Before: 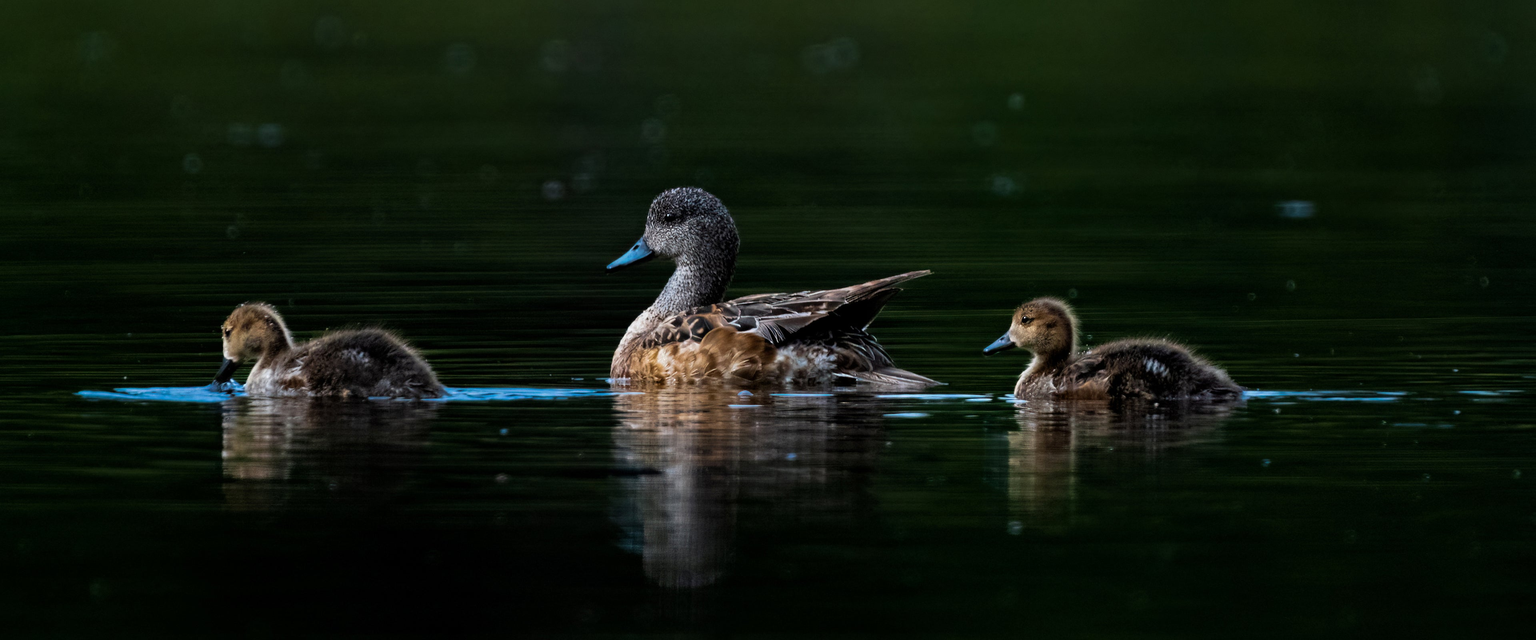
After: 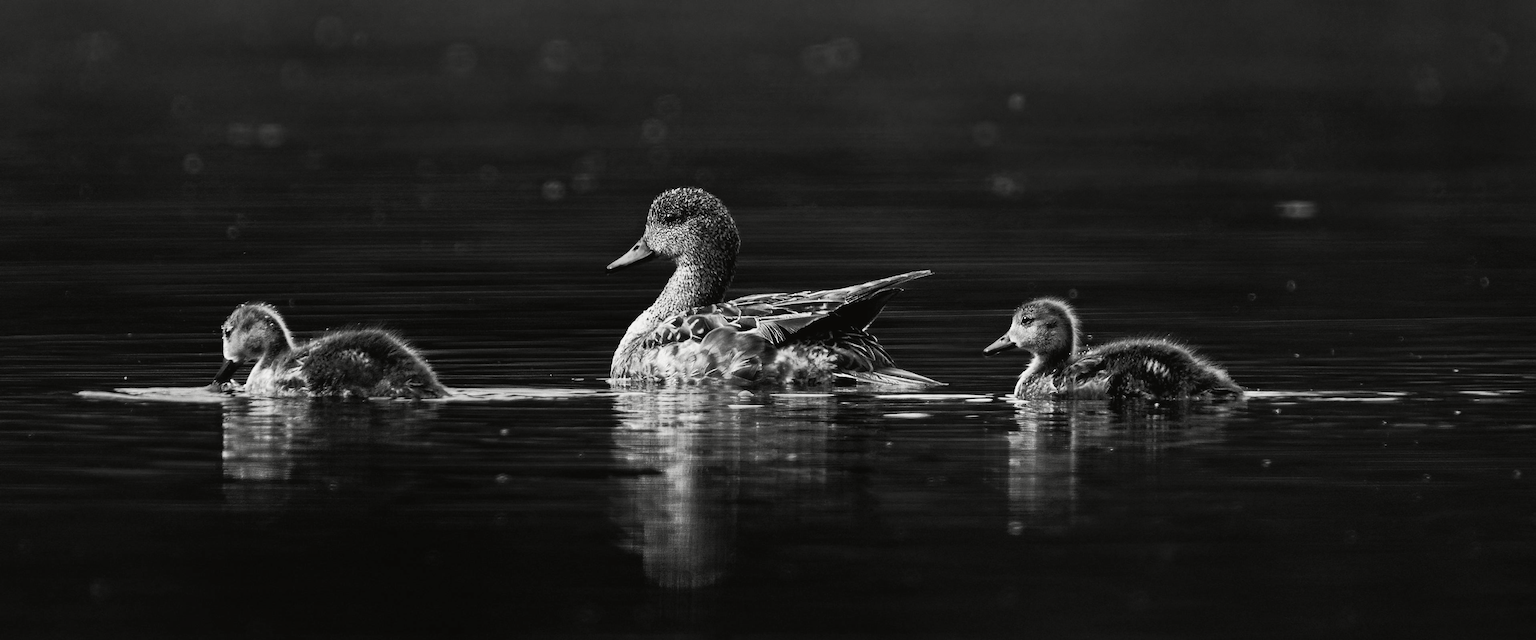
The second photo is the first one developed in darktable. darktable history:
sharpen: radius 1.892, amount 0.416, threshold 1.149
tone curve: curves: ch0 [(0, 0.026) (0.172, 0.194) (0.398, 0.437) (0.469, 0.544) (0.612, 0.741) (0.845, 0.926) (1, 0.968)]; ch1 [(0, 0) (0.437, 0.453) (0.472, 0.467) (0.502, 0.502) (0.531, 0.537) (0.574, 0.583) (0.617, 0.64) (0.699, 0.749) (0.859, 0.919) (1, 1)]; ch2 [(0, 0) (0.33, 0.301) (0.421, 0.443) (0.476, 0.502) (0.511, 0.504) (0.553, 0.55) (0.595, 0.586) (0.664, 0.664) (1, 1)], color space Lab, independent channels, preserve colors none
contrast brightness saturation: saturation -0.998
color balance rgb: perceptual saturation grading › global saturation 0.465%, perceptual saturation grading › highlights -17.843%, perceptual saturation grading › mid-tones 33.607%, perceptual saturation grading › shadows 50.5%, perceptual brilliance grading › mid-tones 10.958%, perceptual brilliance grading › shadows 14.348%
